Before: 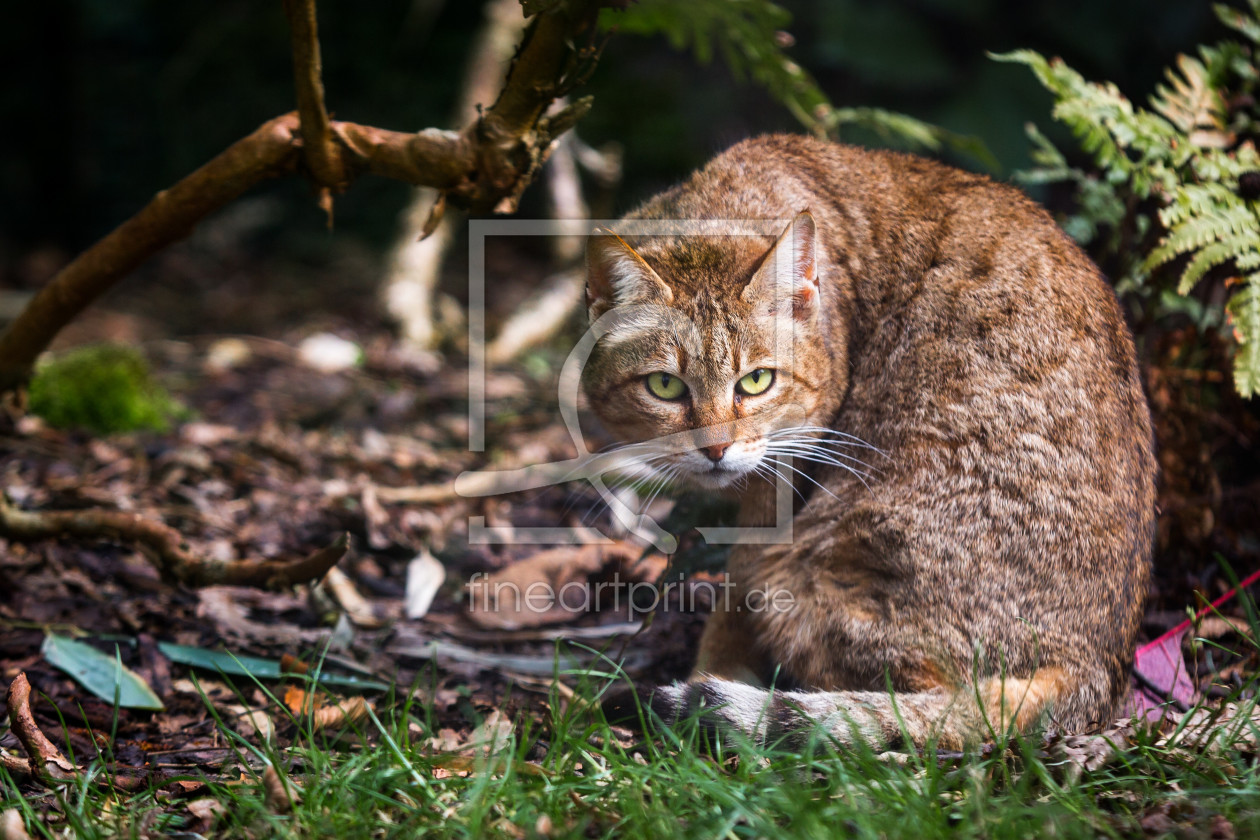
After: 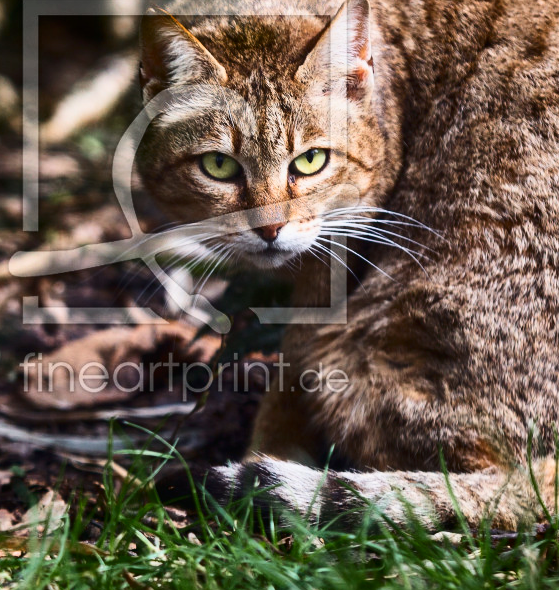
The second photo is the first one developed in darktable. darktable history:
contrast brightness saturation: contrast 0.28
crop: left 35.432%, top 26.233%, right 20.145%, bottom 3.432%
exposure: exposure -0.177 EV, compensate highlight preservation false
